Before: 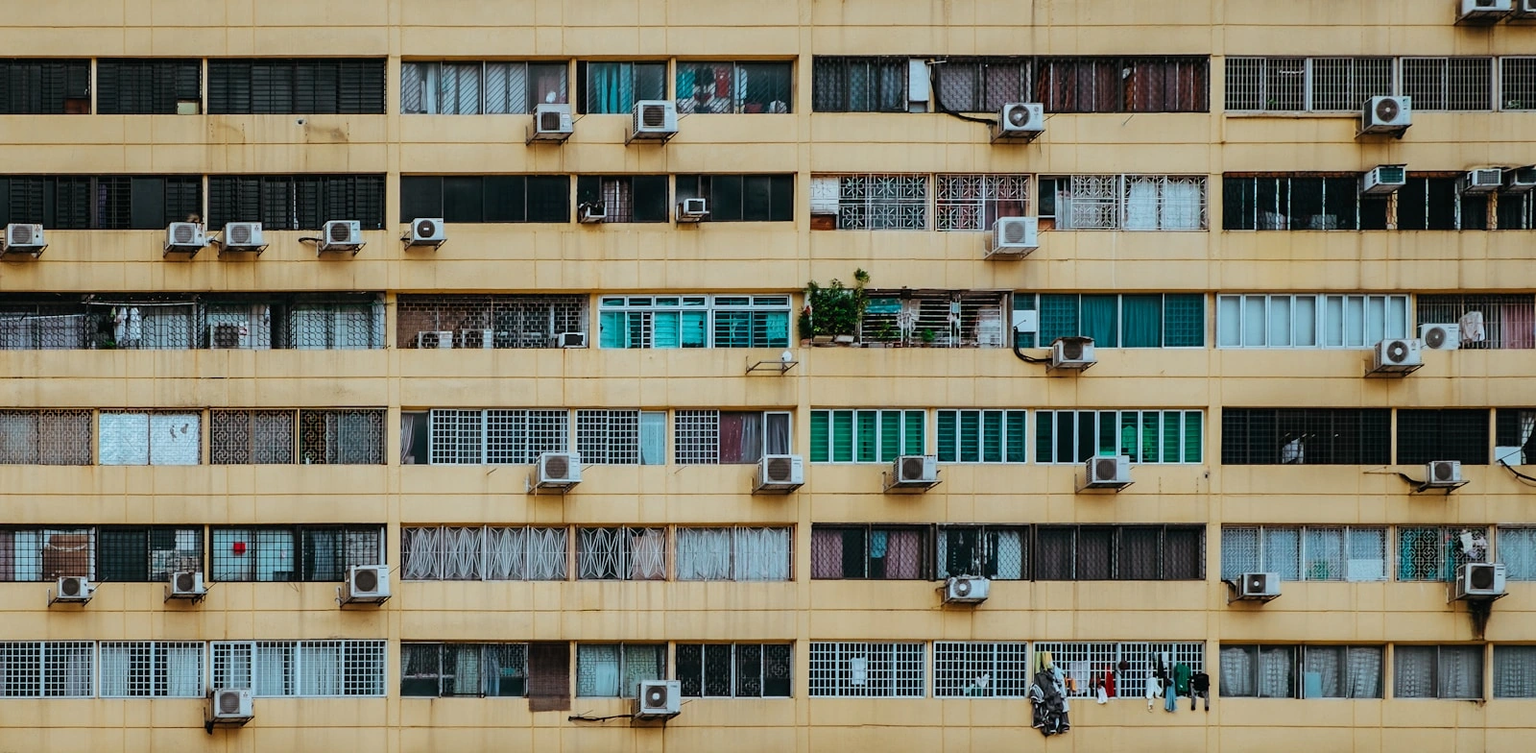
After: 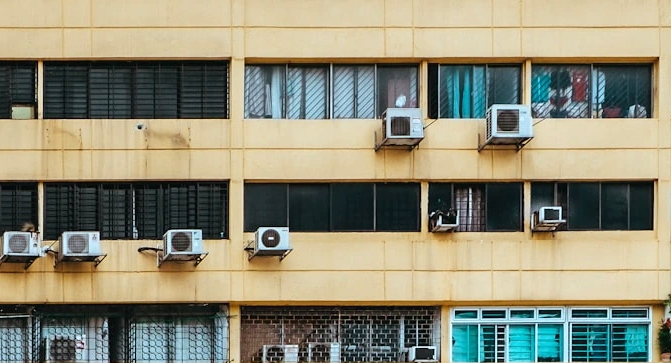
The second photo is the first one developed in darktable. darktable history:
exposure: black level correction 0, exposure 0.5 EV, compensate exposure bias true, compensate highlight preservation false
crop and rotate: left 10.817%, top 0.062%, right 47.194%, bottom 53.626%
